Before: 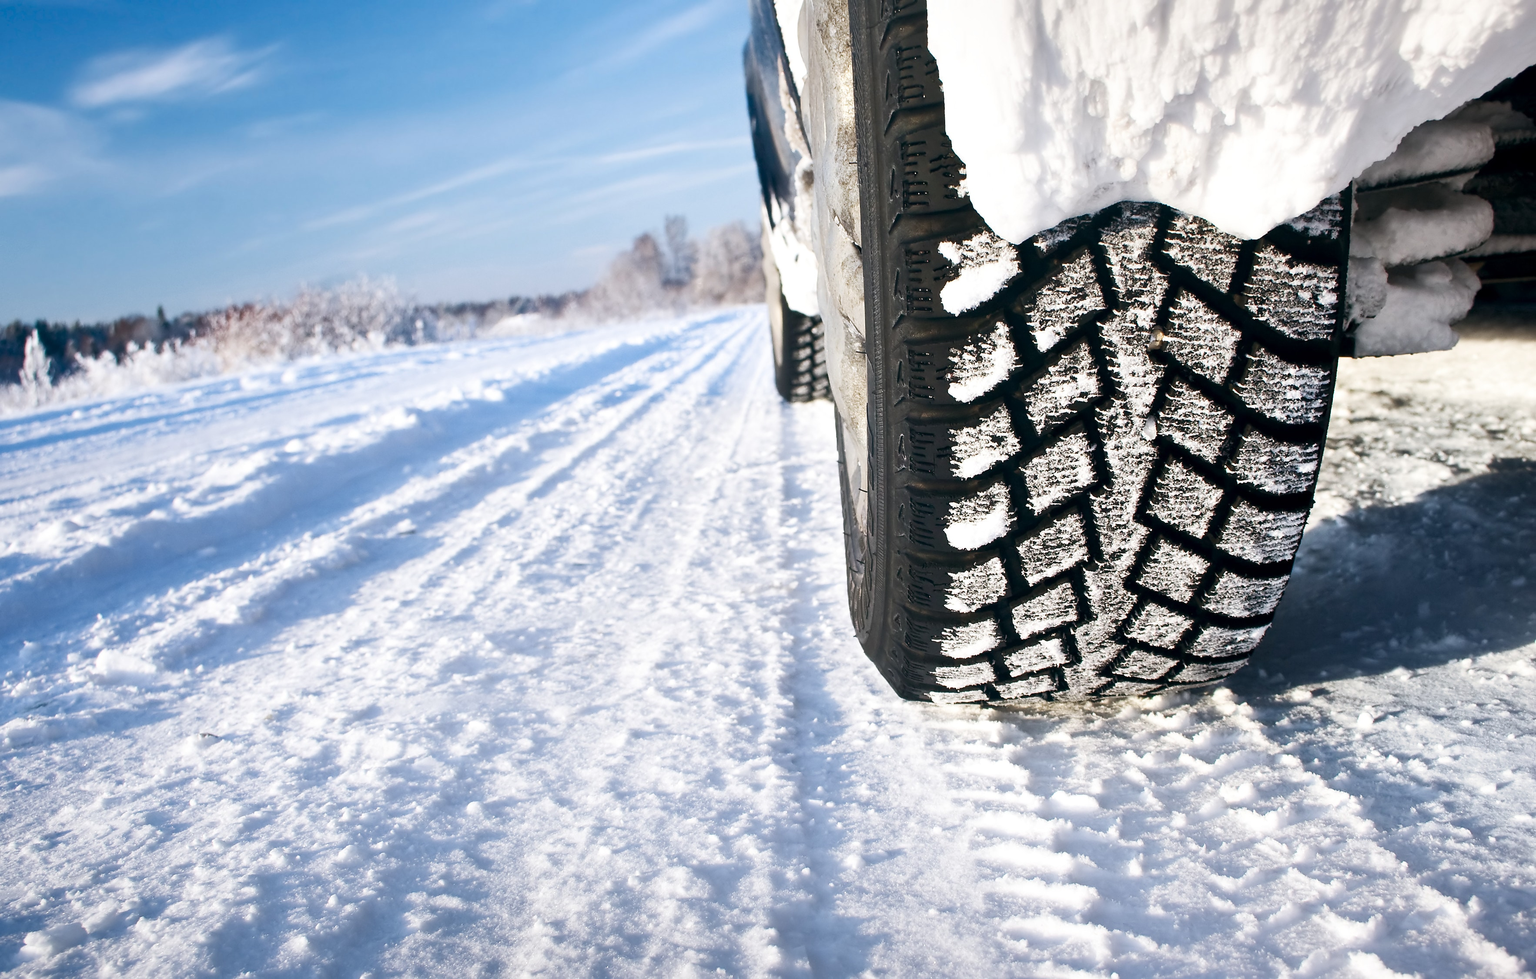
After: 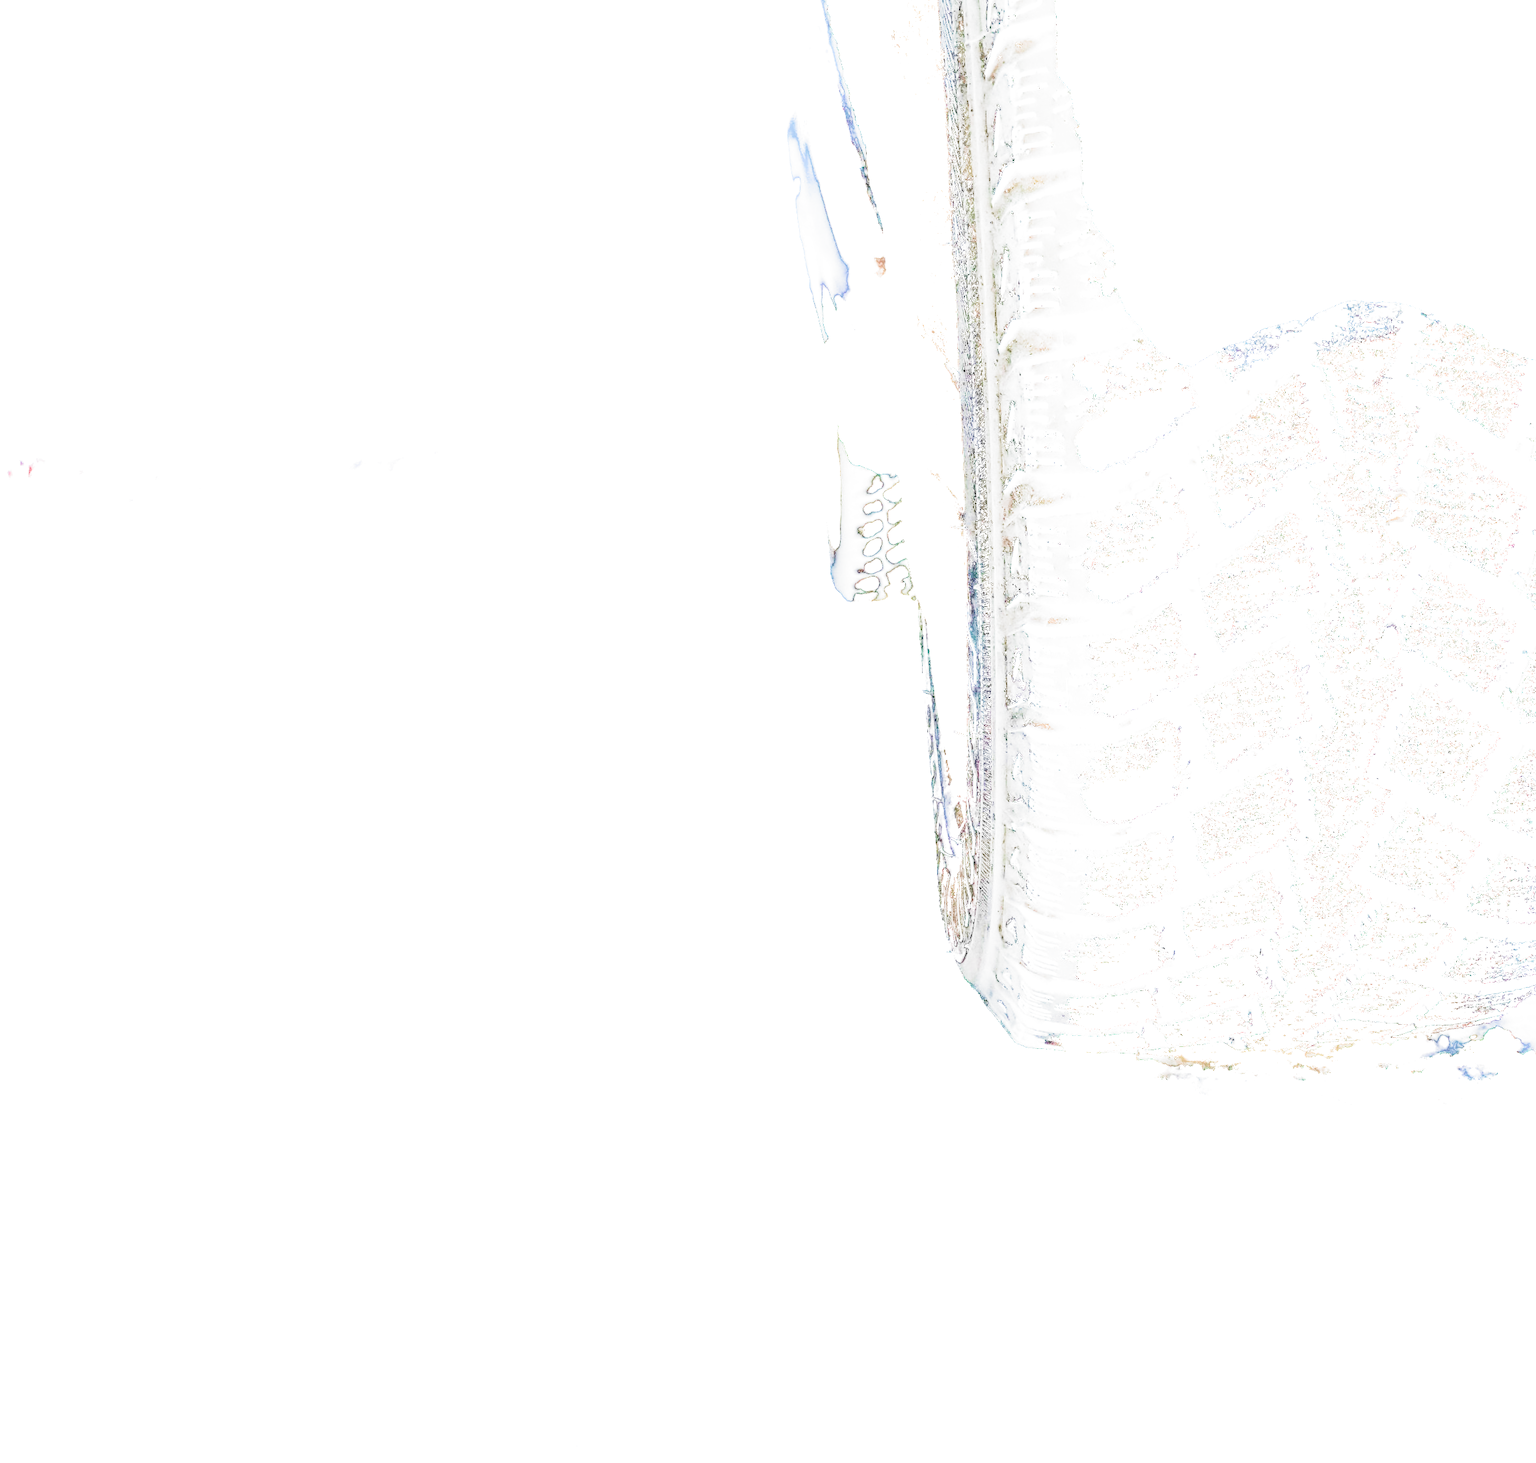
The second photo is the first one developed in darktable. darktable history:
exposure: black level correction 0.099, exposure 2.994 EV, compensate exposure bias true
crop and rotate: left 14.421%, right 18.705%
filmic rgb: black relative exposure -5.02 EV, white relative exposure 4 EV, hardness 2.9, contrast 1.411, highlights saturation mix -31.01%, color science v5 (2021), contrast in shadows safe, contrast in highlights safe
